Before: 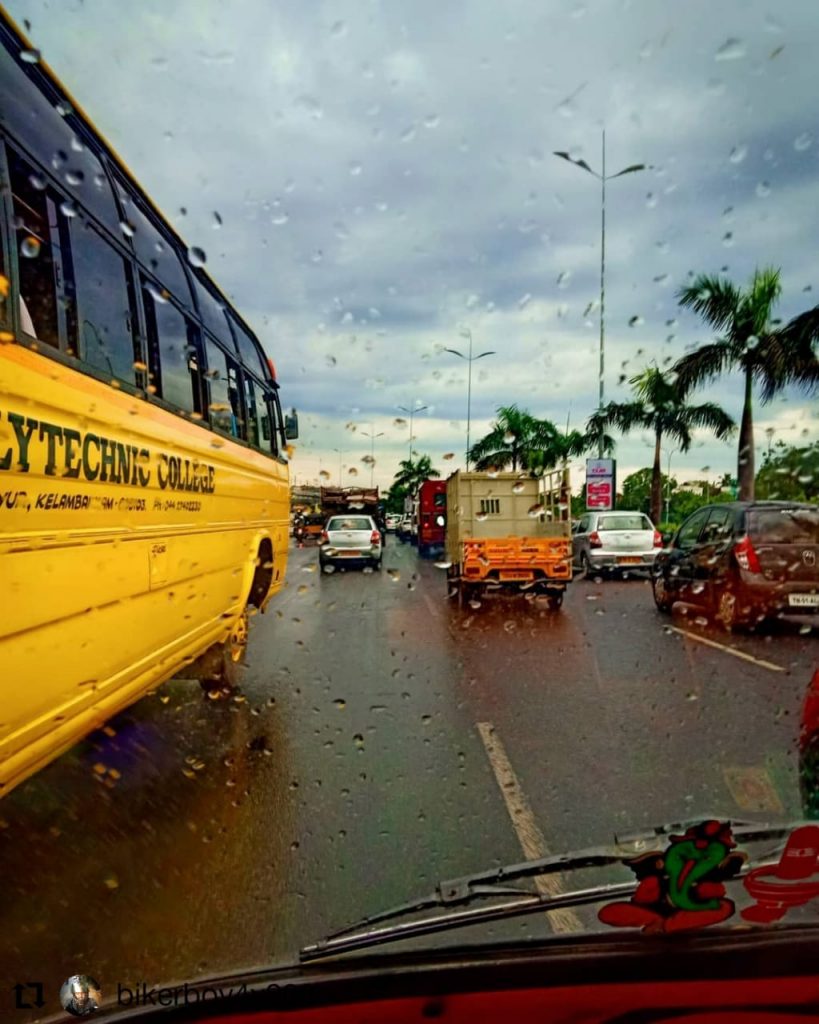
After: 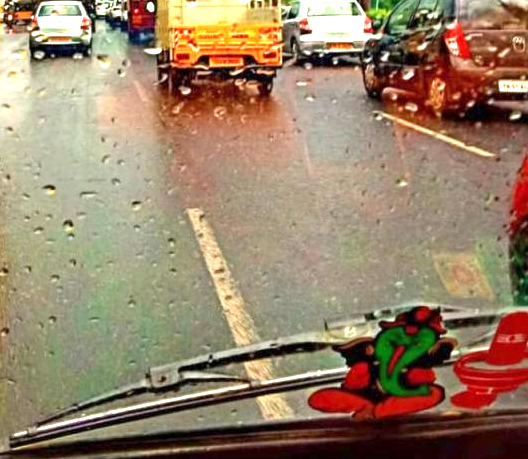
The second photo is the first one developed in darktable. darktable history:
exposure: exposure 2.003 EV, compensate highlight preservation false
rotate and perspective: automatic cropping original format, crop left 0, crop top 0
crop and rotate: left 35.509%, top 50.238%, bottom 4.934%
